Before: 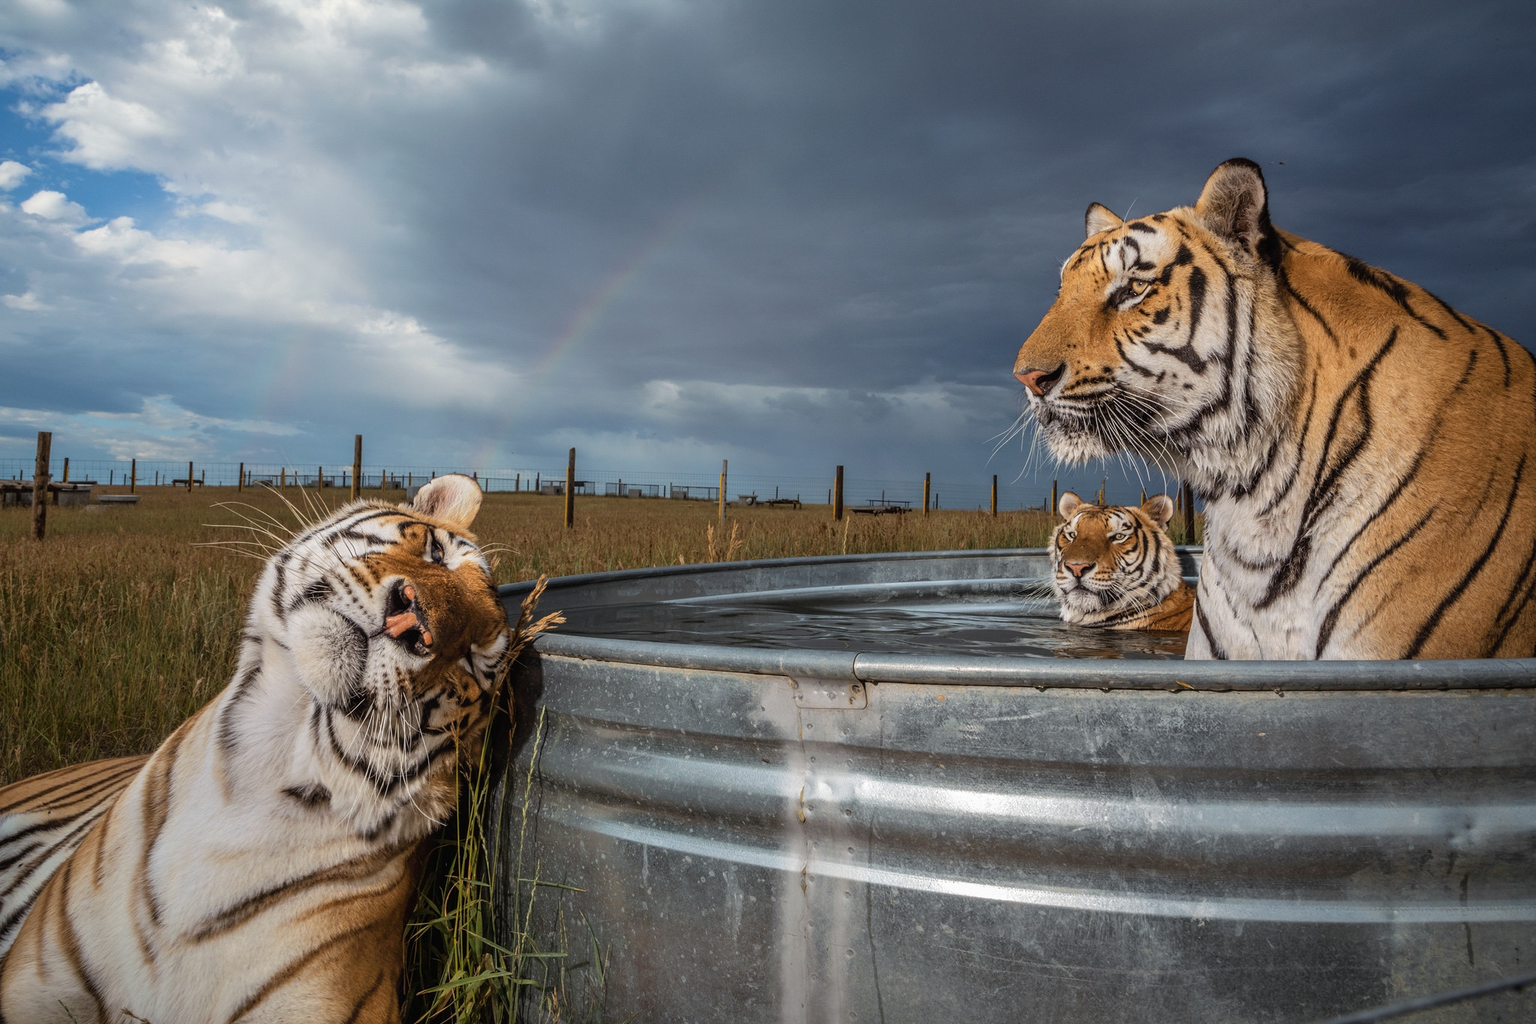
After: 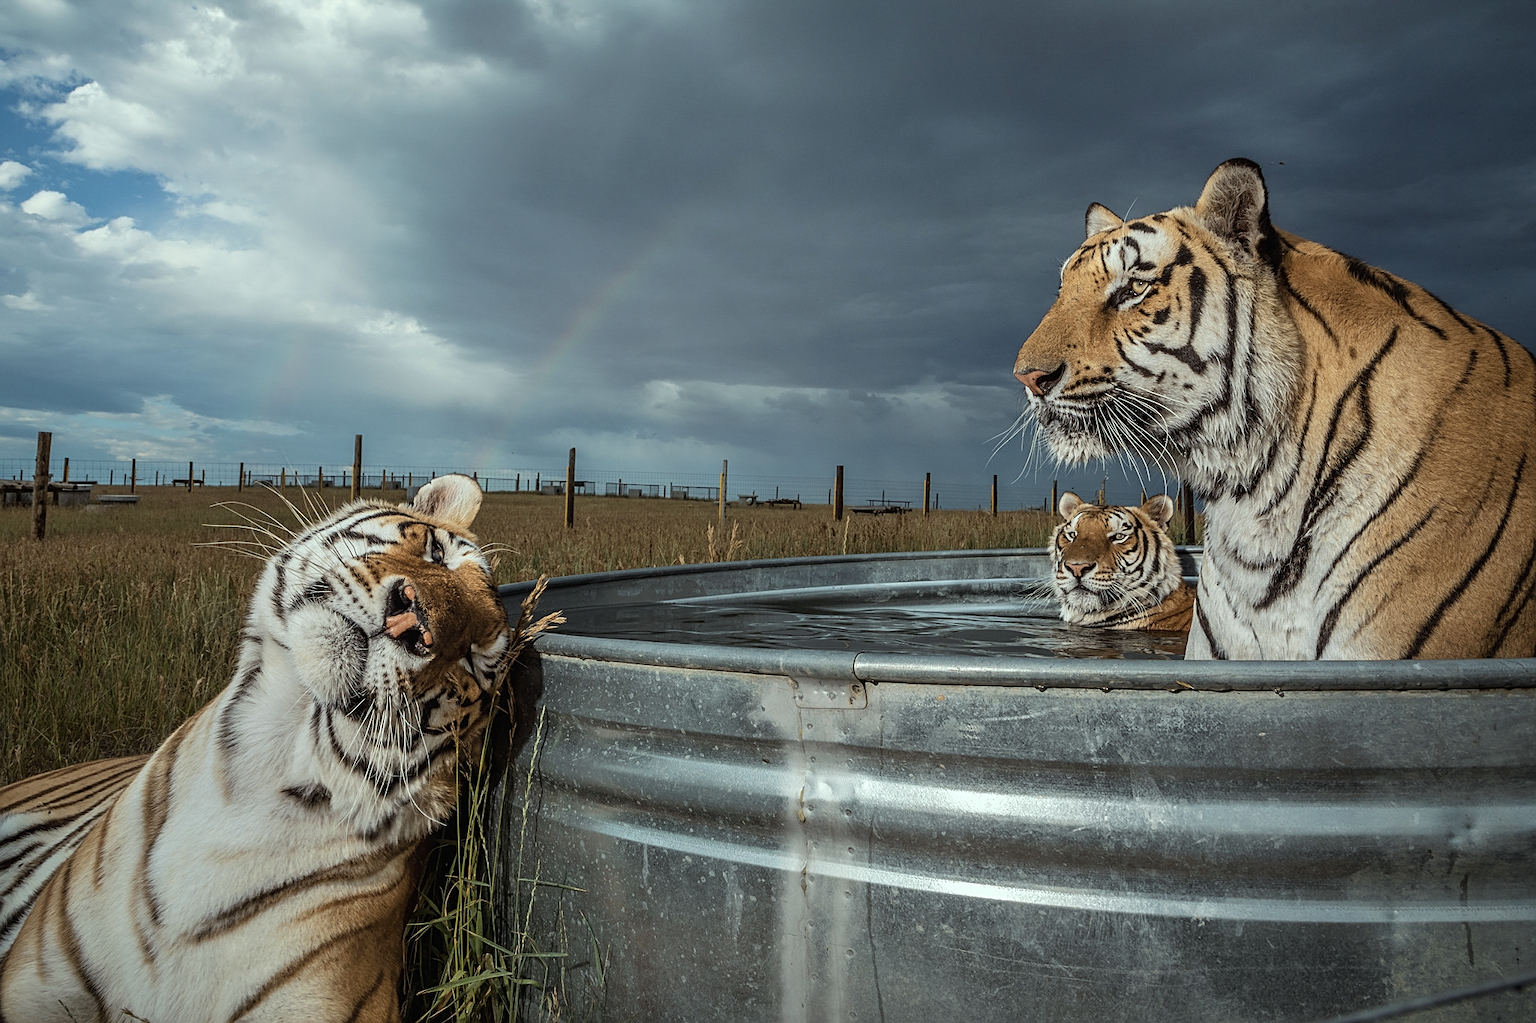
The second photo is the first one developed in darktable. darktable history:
color correction: highlights a* -6.94, highlights b* 0.705
sharpen: on, module defaults
contrast brightness saturation: contrast 0.063, brightness -0.014, saturation -0.231
